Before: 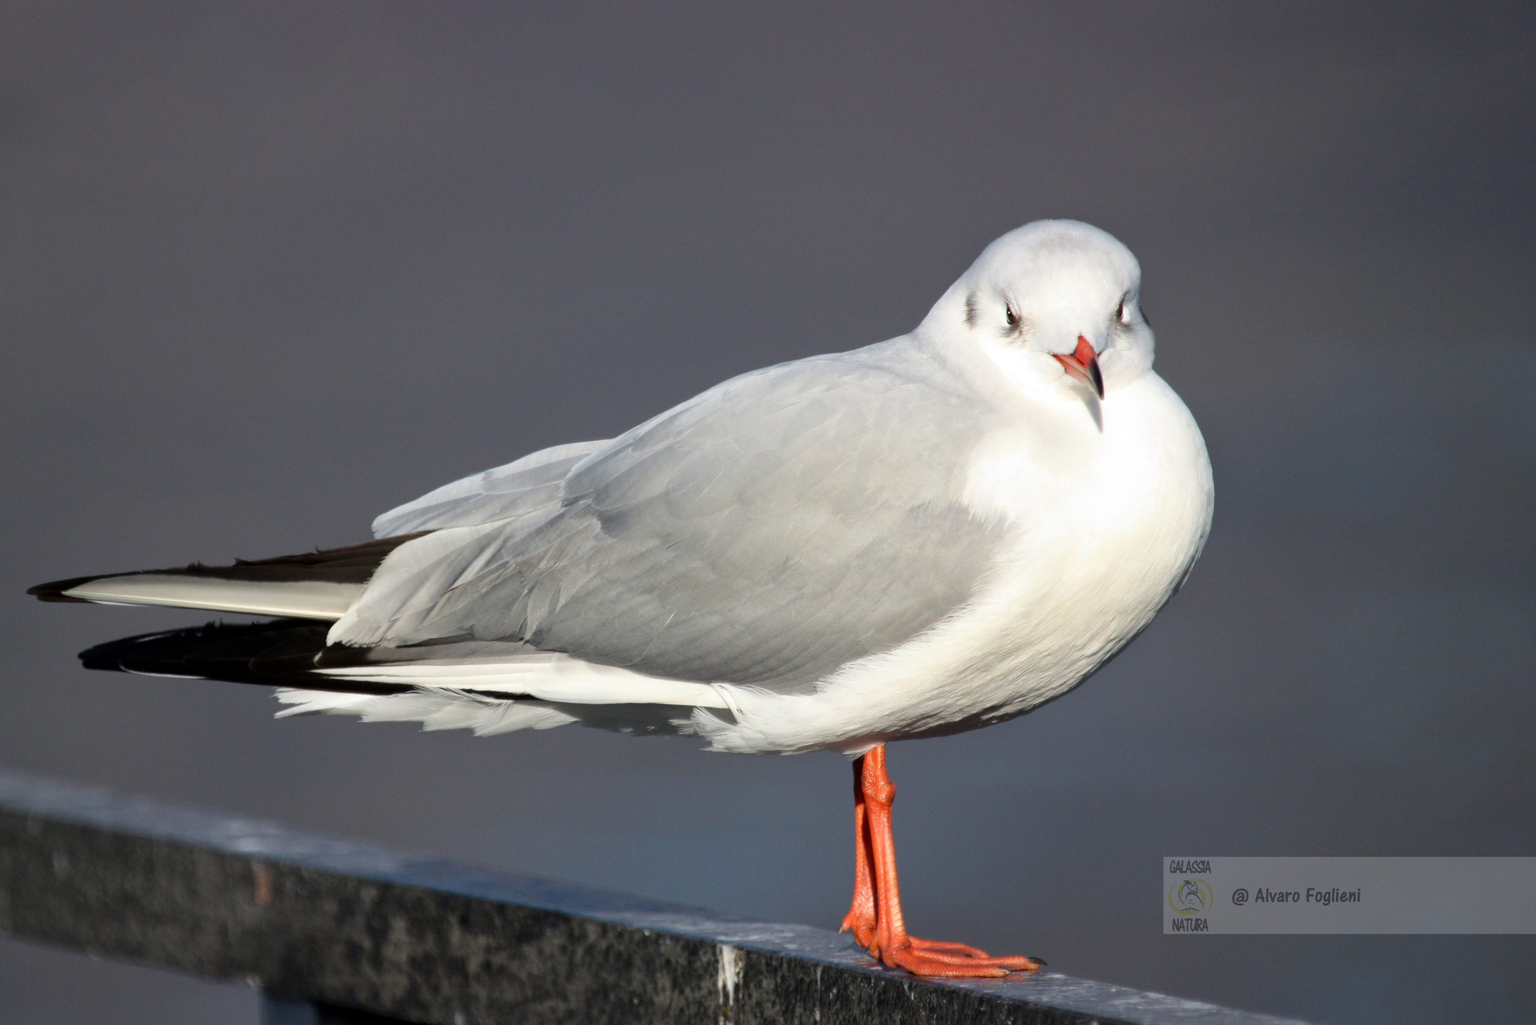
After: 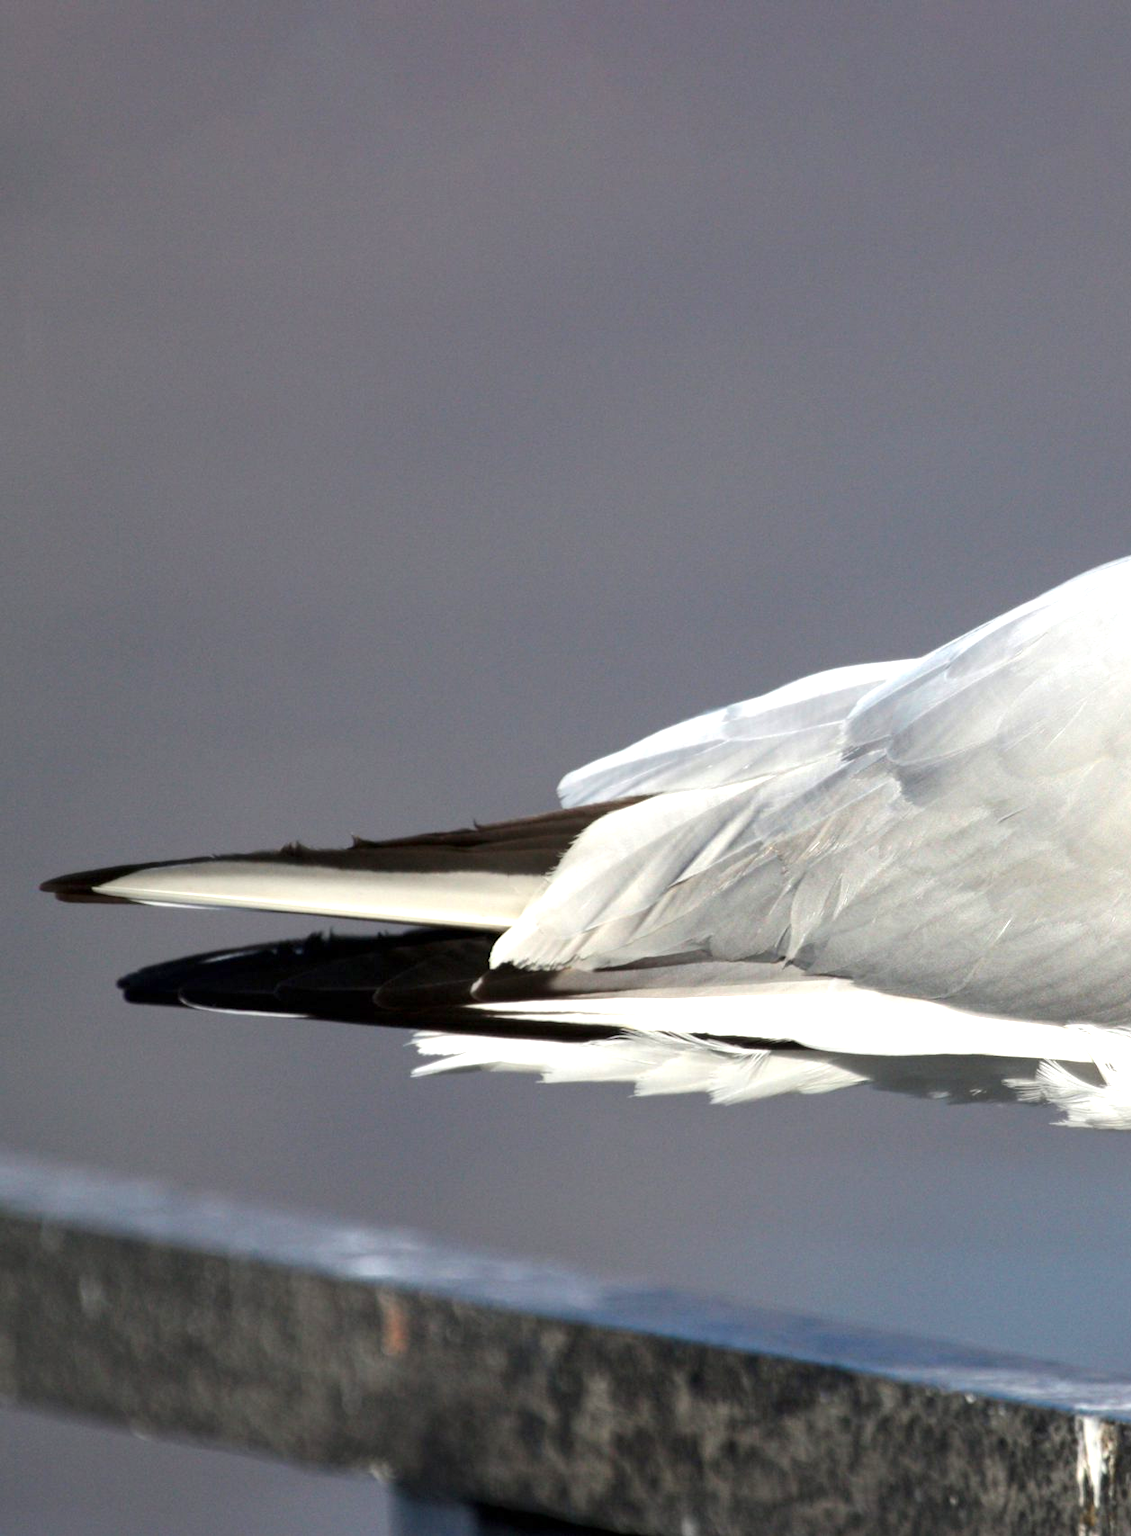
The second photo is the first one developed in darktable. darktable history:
exposure: exposure 0.935 EV, compensate highlight preservation false
crop and rotate: left 0%, top 0%, right 50.845%
